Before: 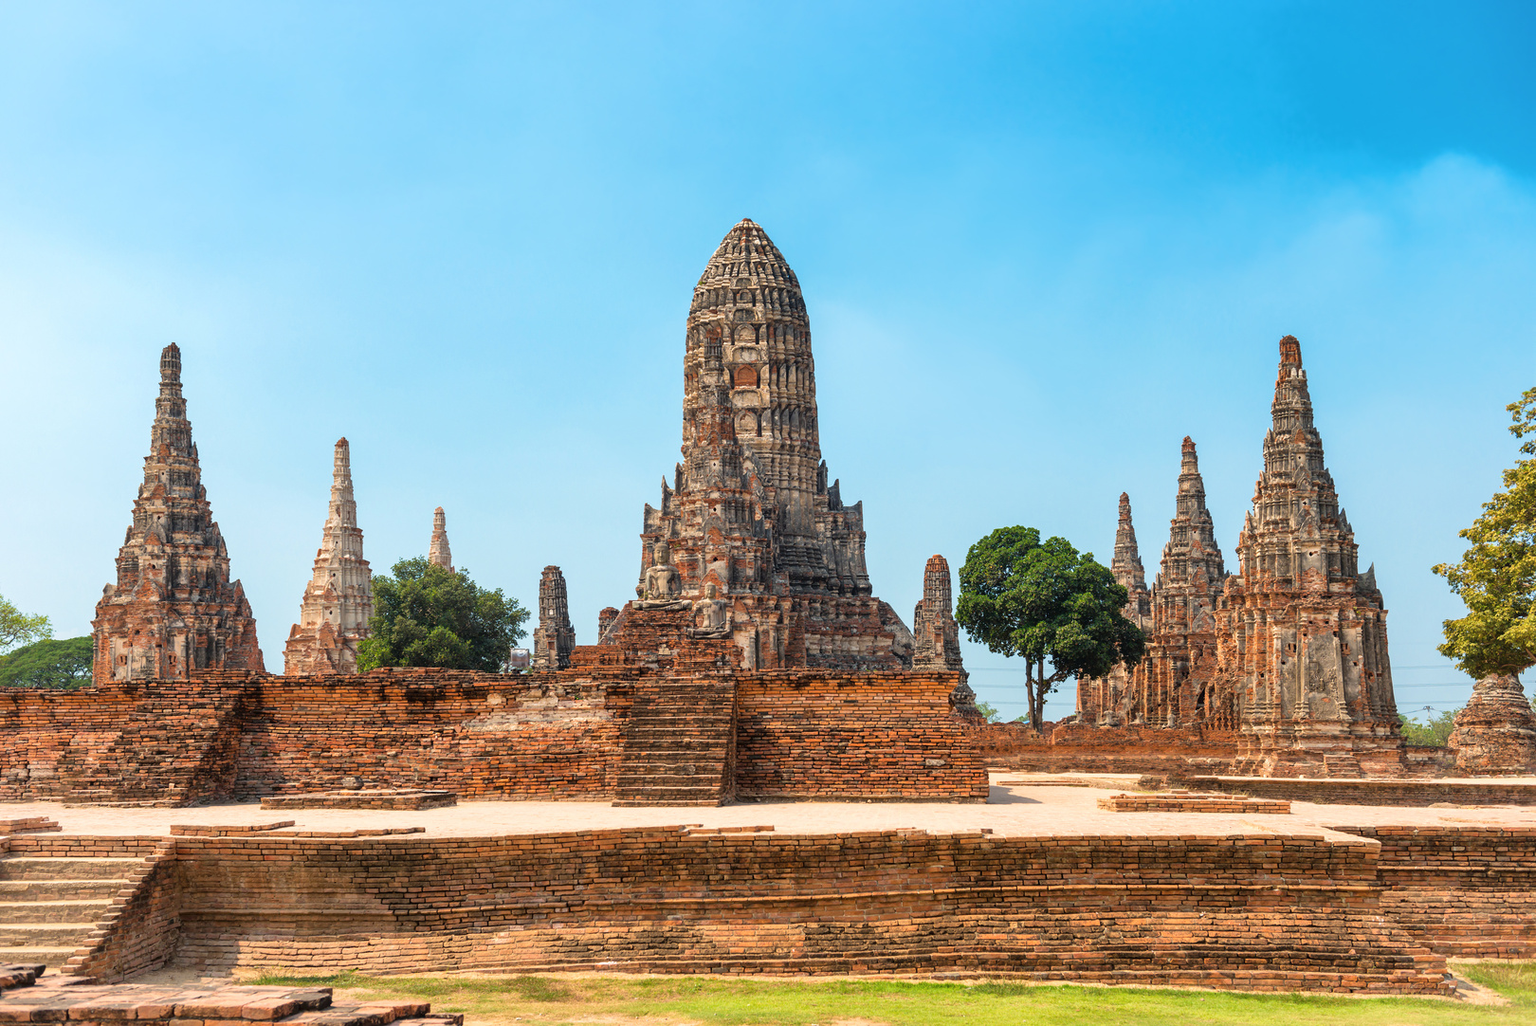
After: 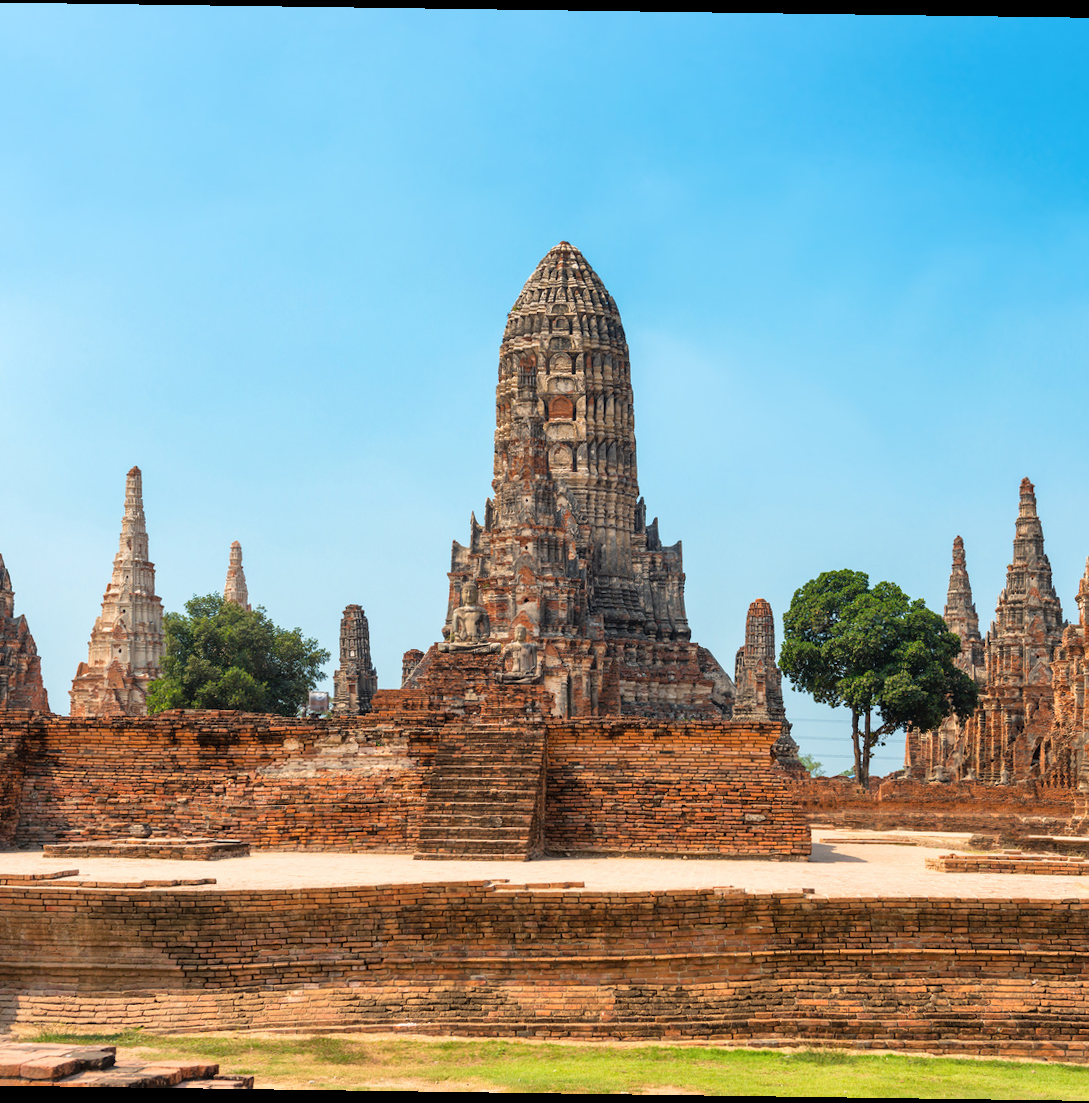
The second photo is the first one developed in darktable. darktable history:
rotate and perspective: rotation 0.8°, automatic cropping off
crop and rotate: left 14.436%, right 18.898%
